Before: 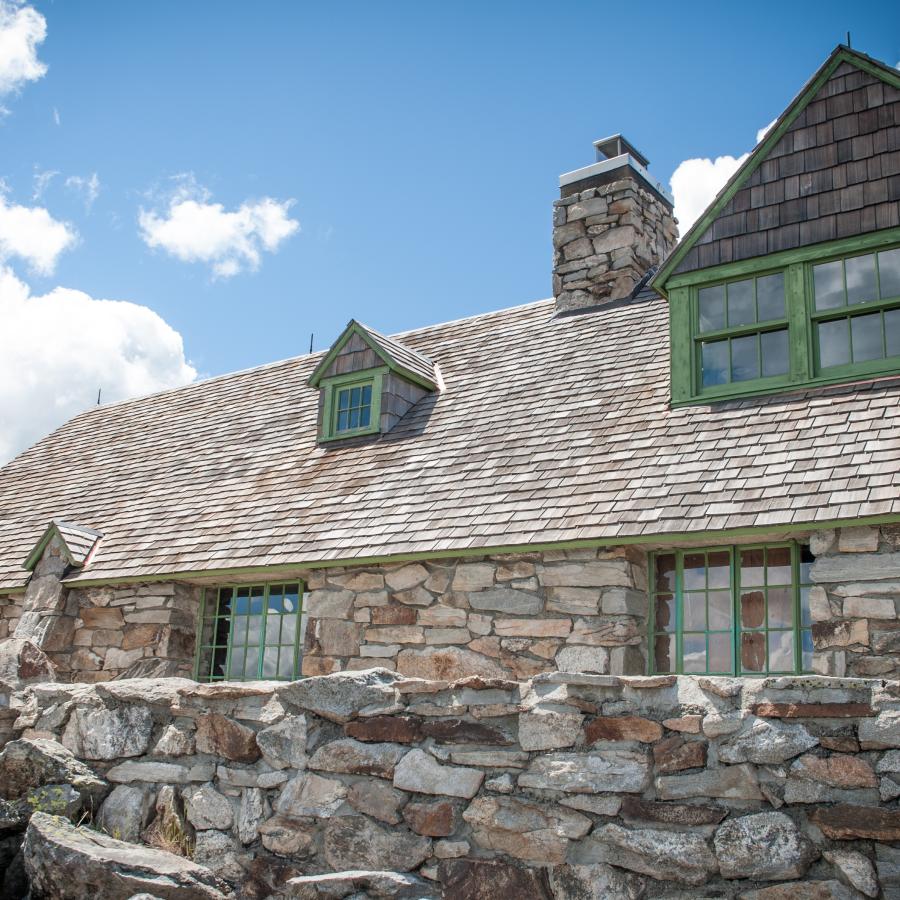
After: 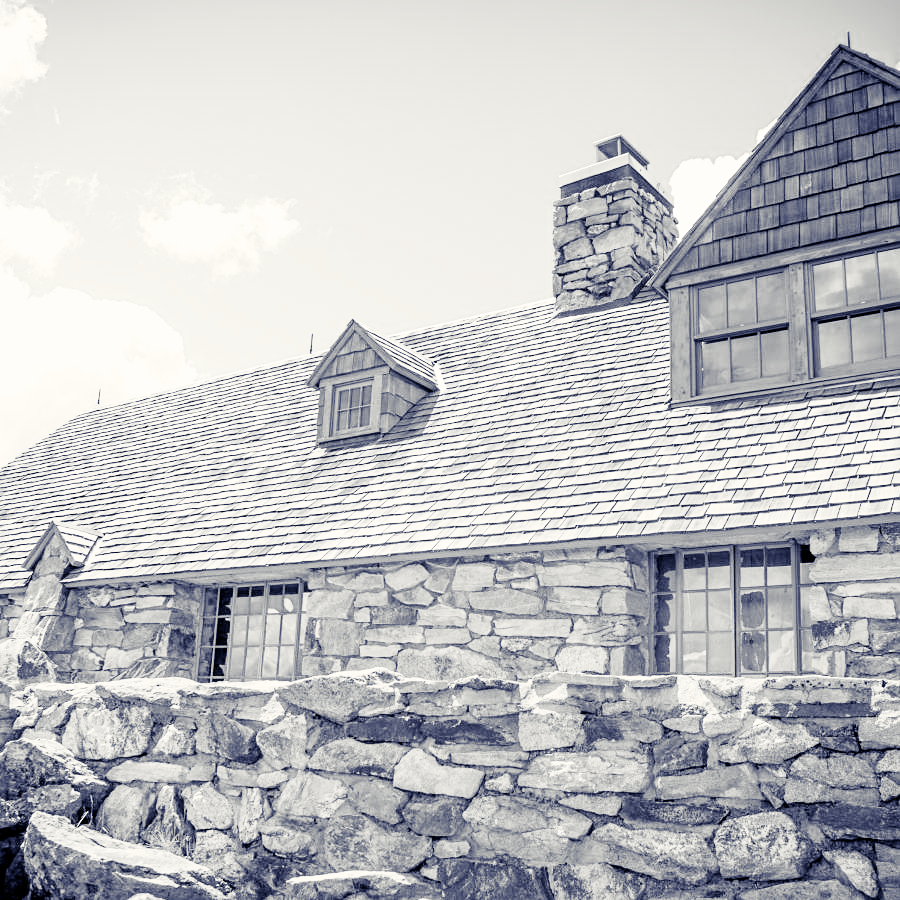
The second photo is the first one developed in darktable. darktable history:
filmic rgb: black relative exposure -5 EV, hardness 2.88, contrast 1.2
color calibration: output gray [0.23, 0.37, 0.4, 0], gray › normalize channels true, illuminant same as pipeline (D50), adaptation XYZ, x 0.346, y 0.359, gamut compression 0
color balance rgb: shadows lift › luminance -28.76%, shadows lift › chroma 15%, shadows lift › hue 270°, power › chroma 1%, power › hue 255°, highlights gain › luminance 7.14%, highlights gain › chroma 2%, highlights gain › hue 90°, global offset › luminance -0.29%, global offset › hue 260°, perceptual saturation grading › global saturation 20%, perceptual saturation grading › highlights -13.92%, perceptual saturation grading › shadows 50%
sharpen: amount 0.2
exposure: black level correction 0, exposure 1.5 EV, compensate highlight preservation false
